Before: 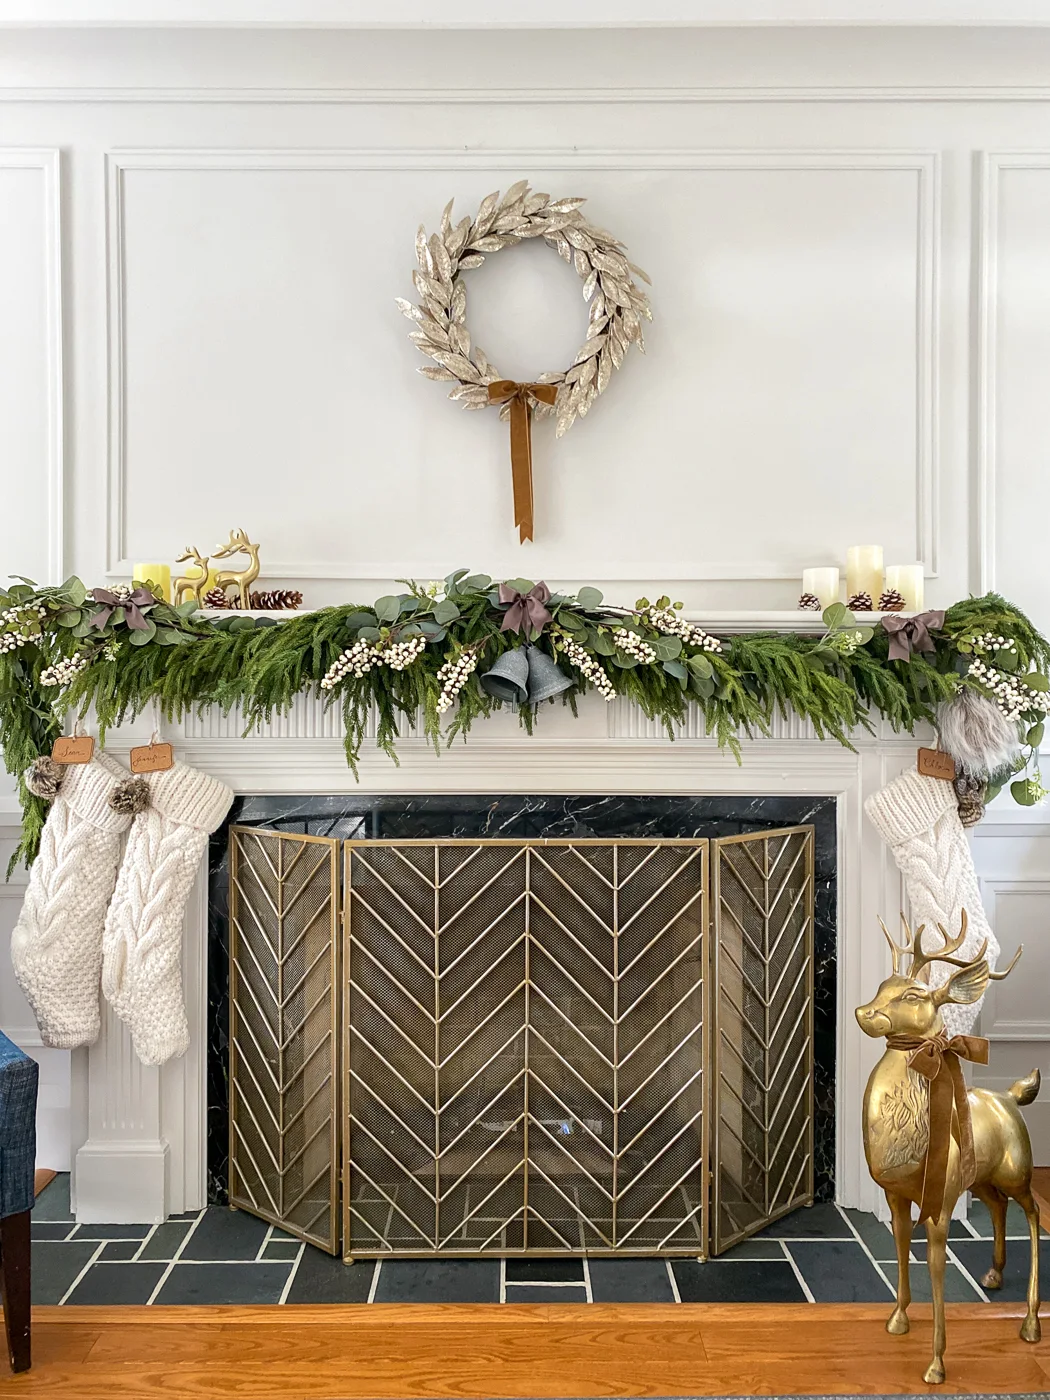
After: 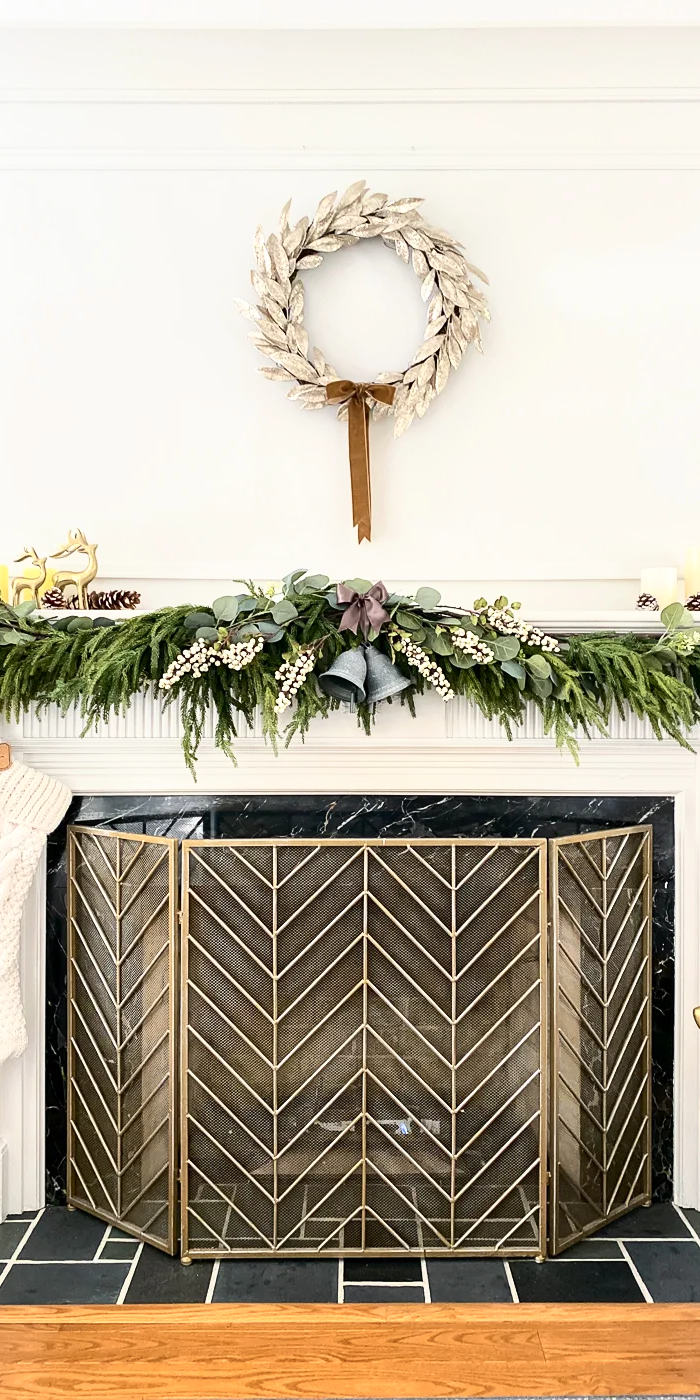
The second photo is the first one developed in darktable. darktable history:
crop and rotate: left 15.451%, right 17.856%
tone curve: curves: ch0 [(0, 0) (0.003, 0.003) (0.011, 0.009) (0.025, 0.022) (0.044, 0.037) (0.069, 0.051) (0.1, 0.079) (0.136, 0.114) (0.177, 0.152) (0.224, 0.212) (0.277, 0.281) (0.335, 0.358) (0.399, 0.459) (0.468, 0.573) (0.543, 0.684) (0.623, 0.779) (0.709, 0.866) (0.801, 0.949) (0.898, 0.98) (1, 1)], color space Lab, independent channels, preserve colors none
